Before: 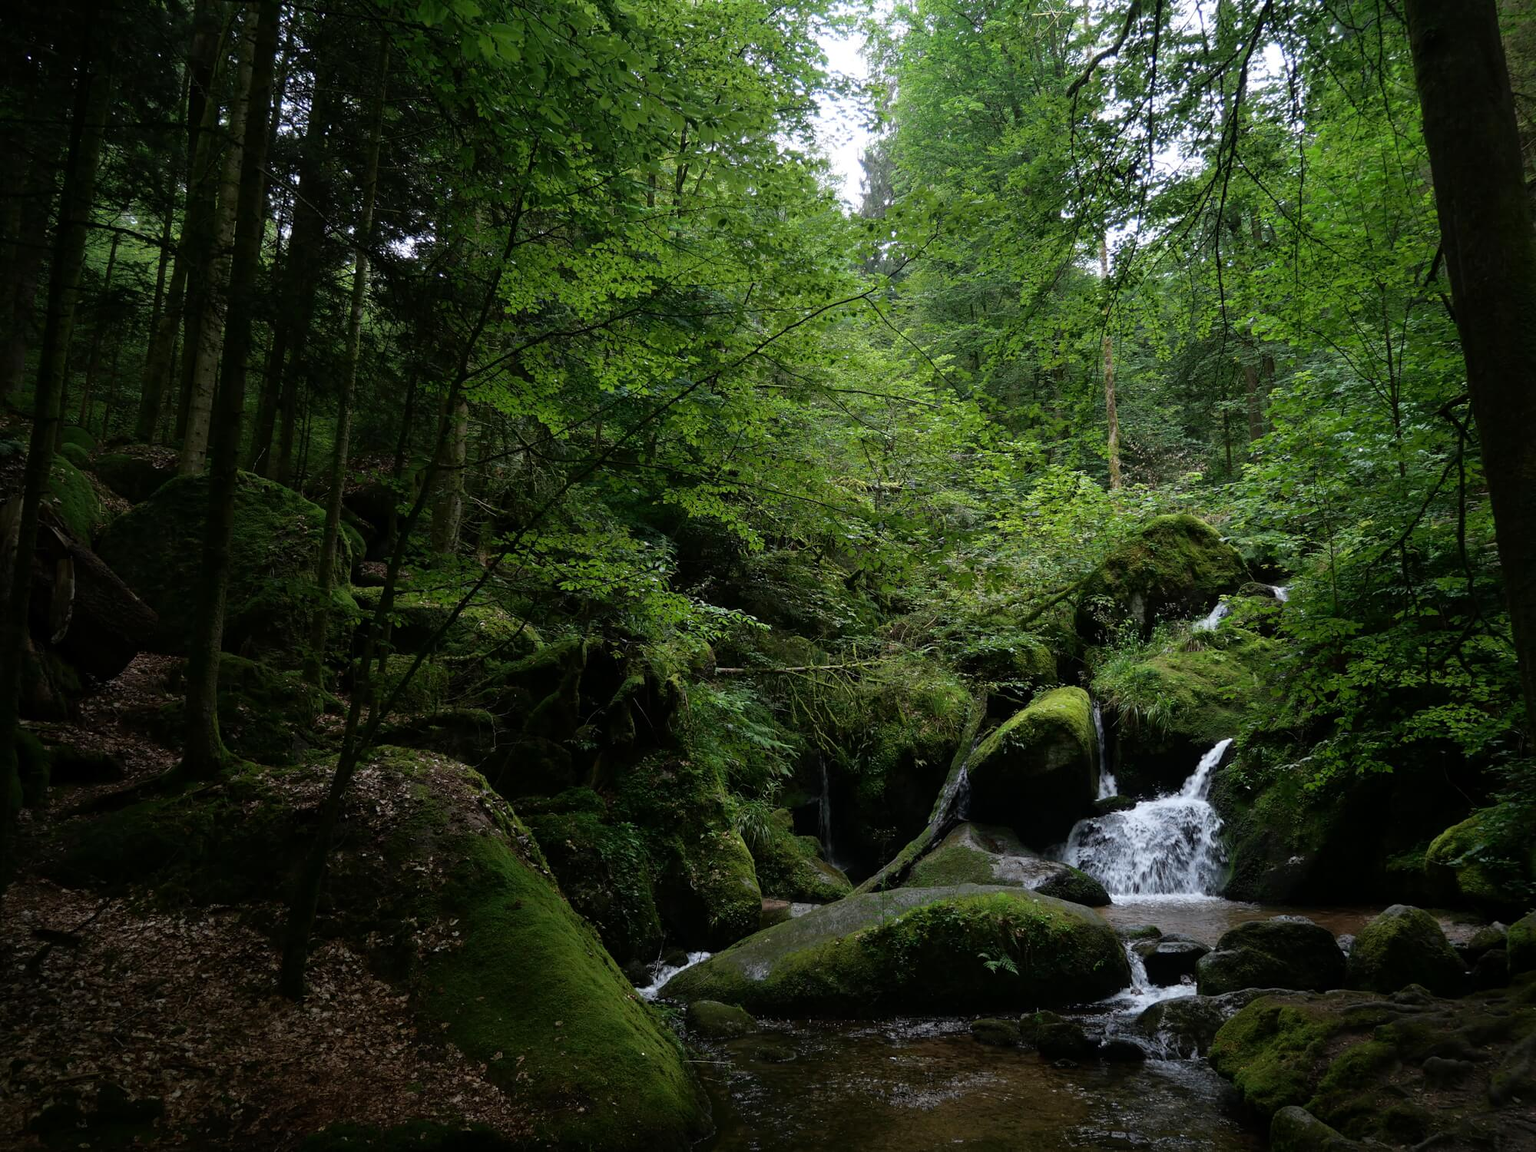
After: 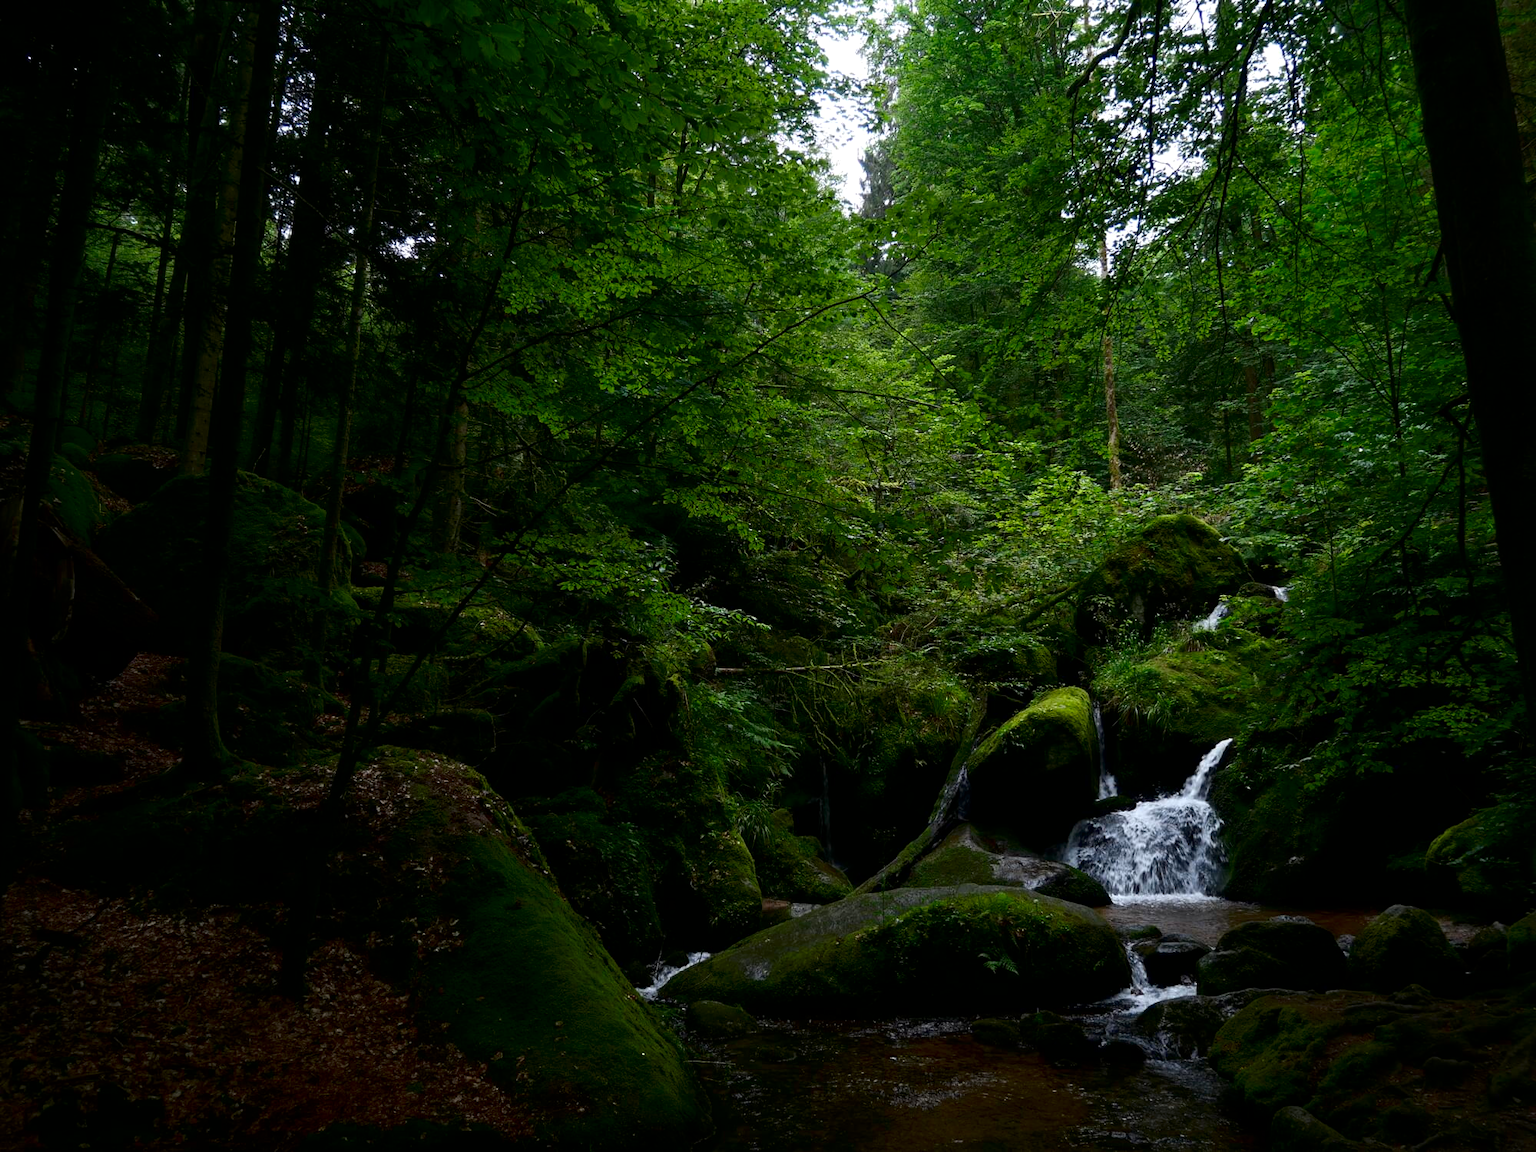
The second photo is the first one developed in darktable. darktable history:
exposure: exposure -0.002 EV, compensate highlight preservation false
levels: levels [0, 0.48, 0.961]
tone equalizer: -7 EV 0.189 EV, -6 EV 0.109 EV, -5 EV 0.081 EV, -4 EV 0.06 EV, -2 EV -0.033 EV, -1 EV -0.026 EV, +0 EV -0.056 EV, mask exposure compensation -0.487 EV
contrast brightness saturation: contrast 0.104, brightness -0.269, saturation 0.141
